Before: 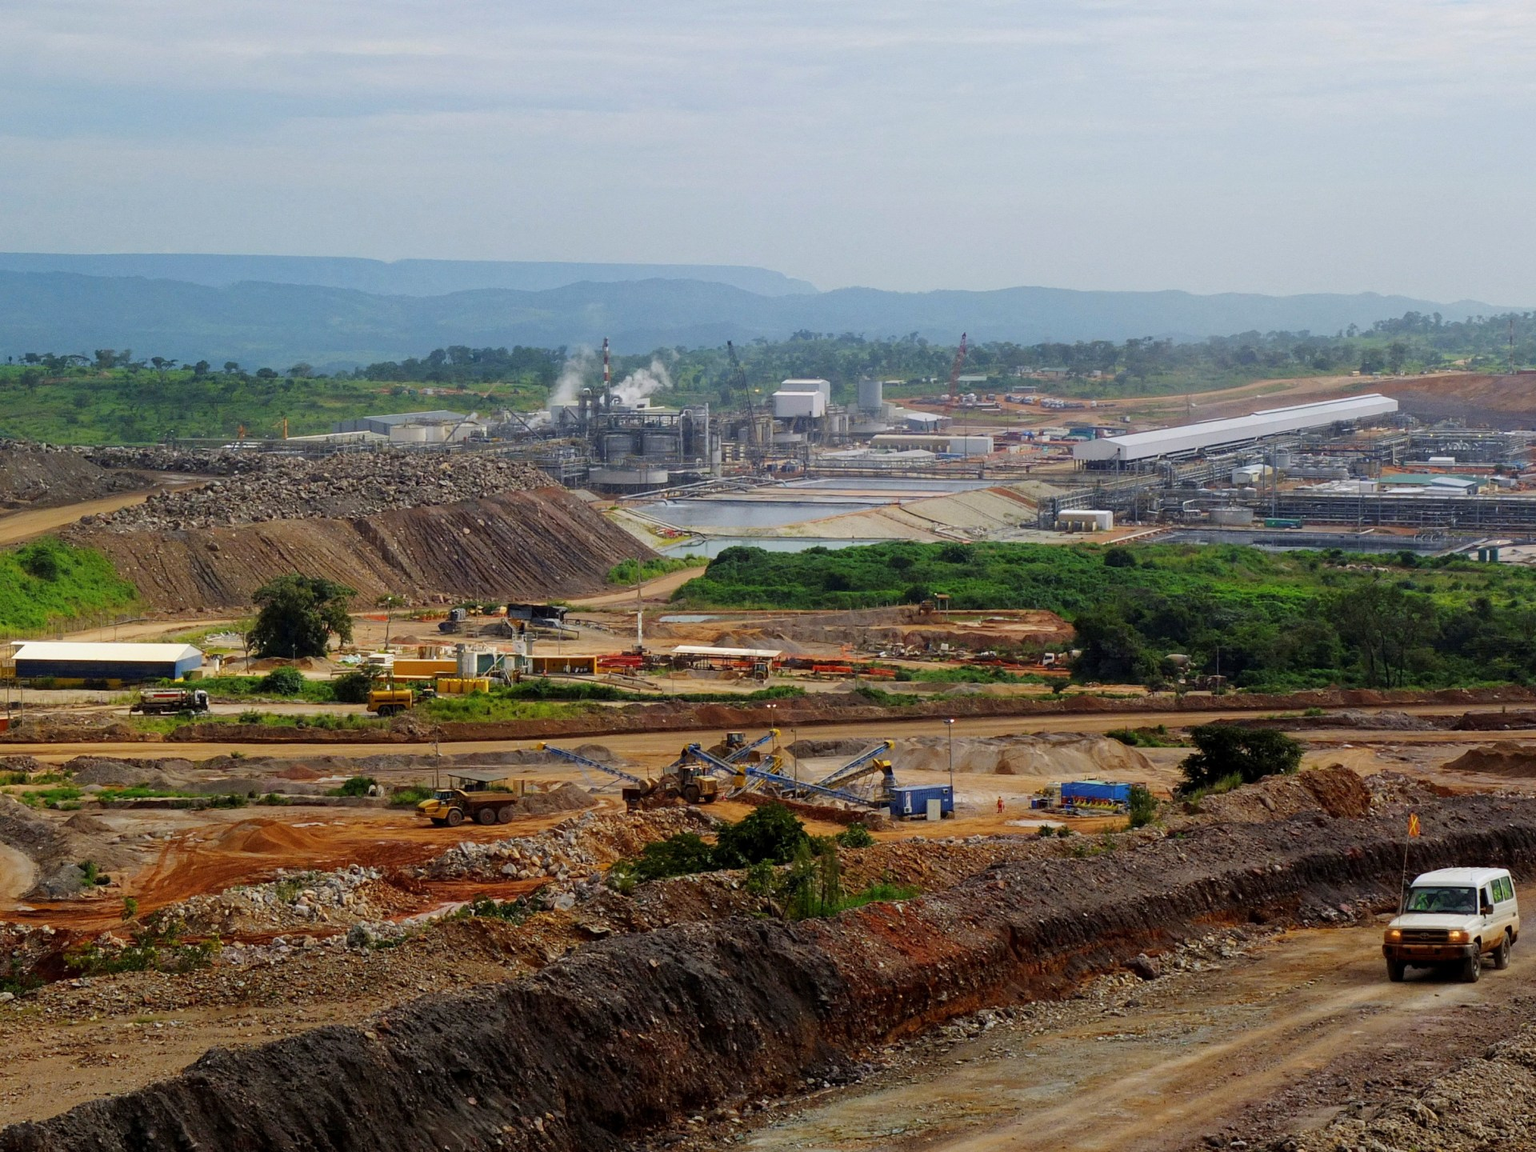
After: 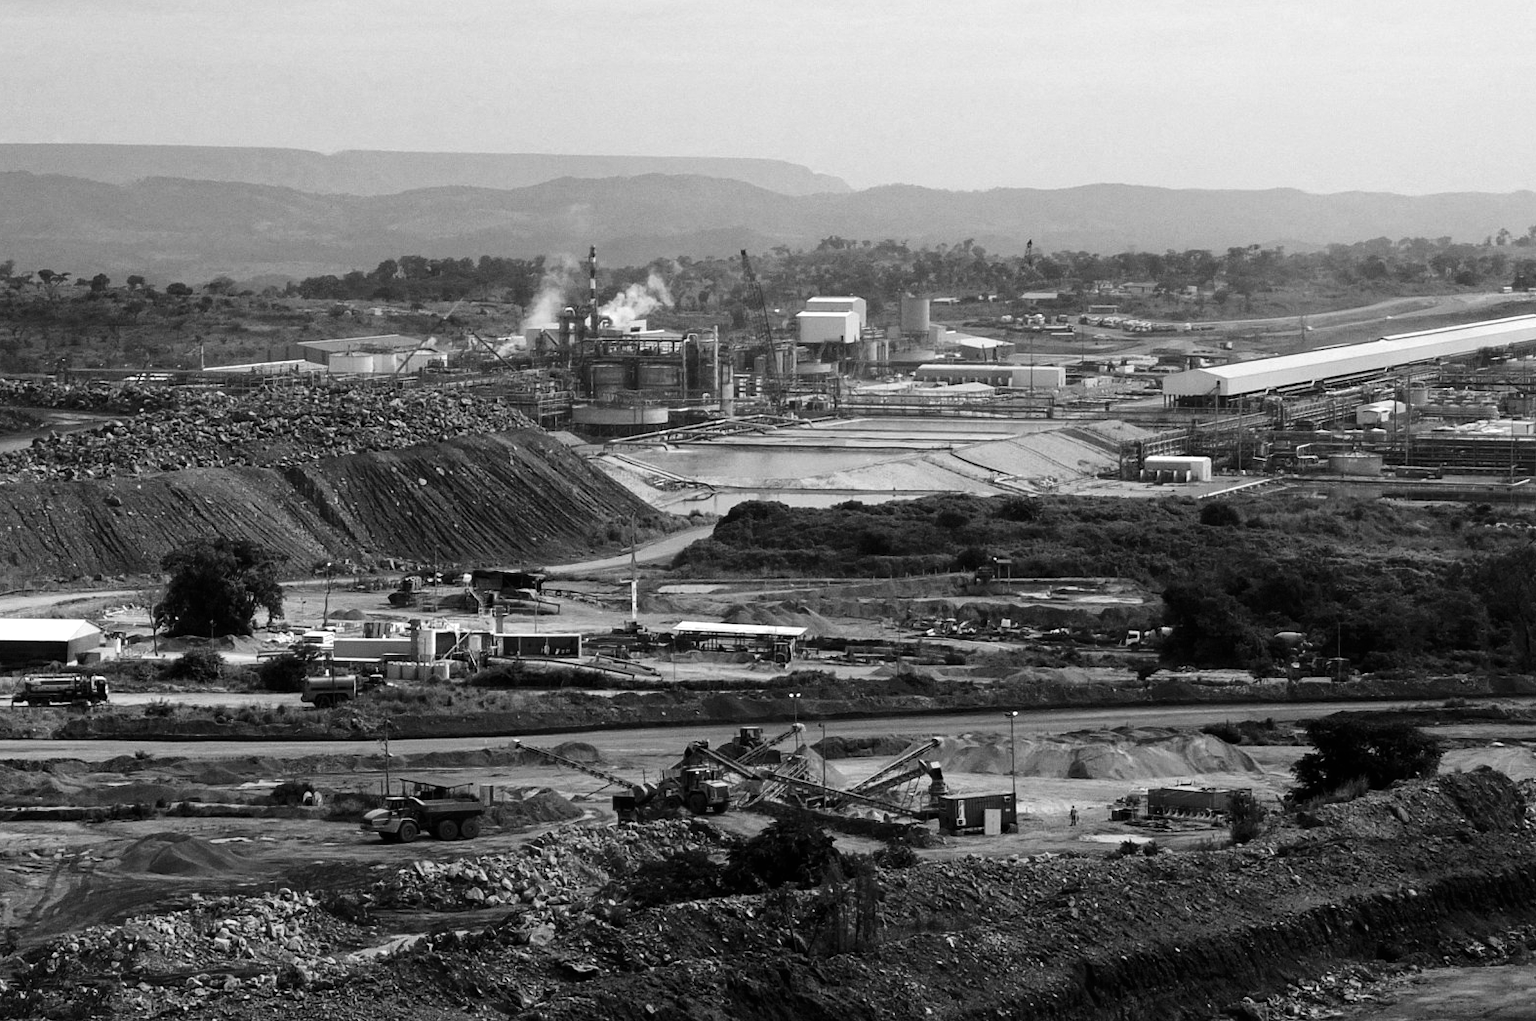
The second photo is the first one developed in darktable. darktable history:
contrast brightness saturation: contrast 0.13, brightness -0.24, saturation 0.14
exposure: black level correction -0.002, exposure 0.54 EV, compensate highlight preservation false
crop: left 7.856%, top 11.836%, right 10.12%, bottom 15.387%
monochrome: on, module defaults
